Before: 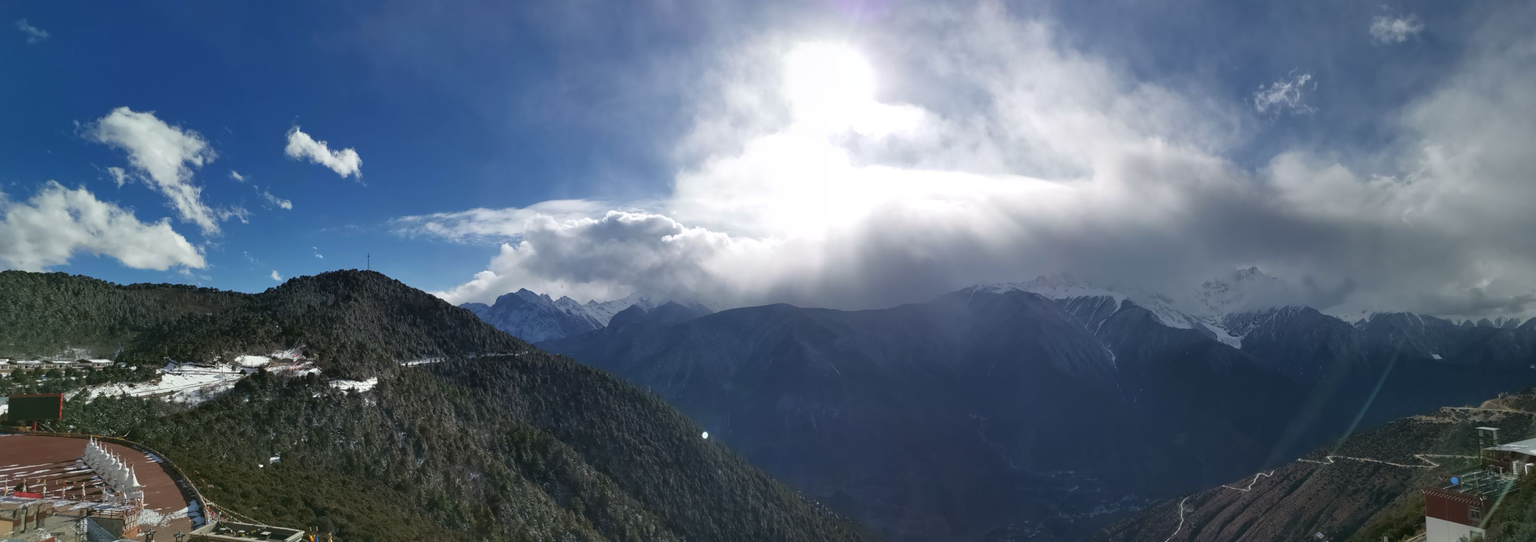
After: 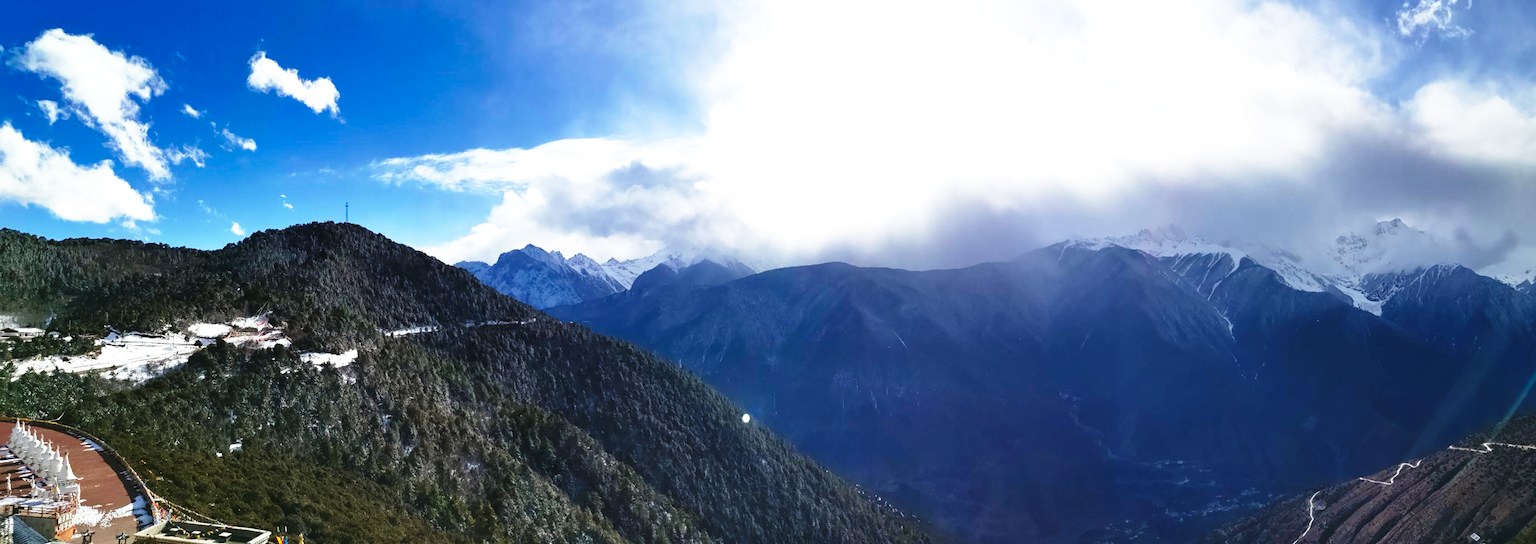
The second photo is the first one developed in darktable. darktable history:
color balance rgb: shadows lift › chroma 3.102%, shadows lift › hue 279.58°, perceptual saturation grading › global saturation 25.156%, perceptual brilliance grading › highlights 15.977%, perceptual brilliance grading › mid-tones 6.275%, perceptual brilliance grading › shadows -14.976%
crop and rotate: left 4.969%, top 15.312%, right 10.694%
base curve: curves: ch0 [(0, 0) (0.026, 0.03) (0.109, 0.232) (0.351, 0.748) (0.669, 0.968) (1, 1)], preserve colors none
